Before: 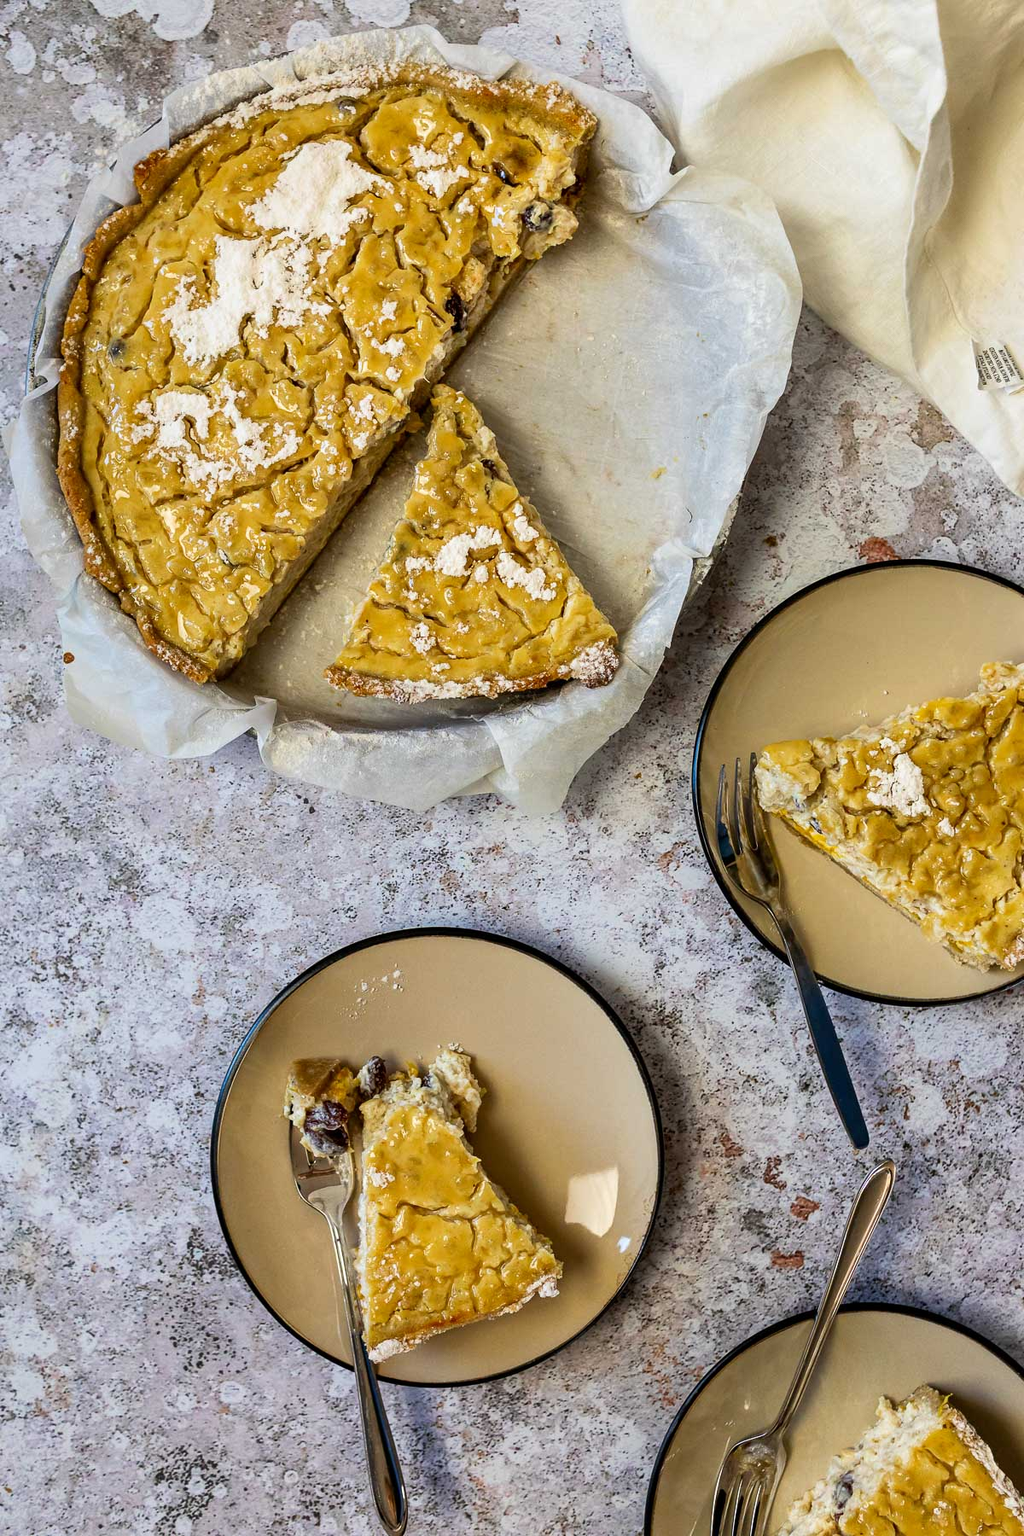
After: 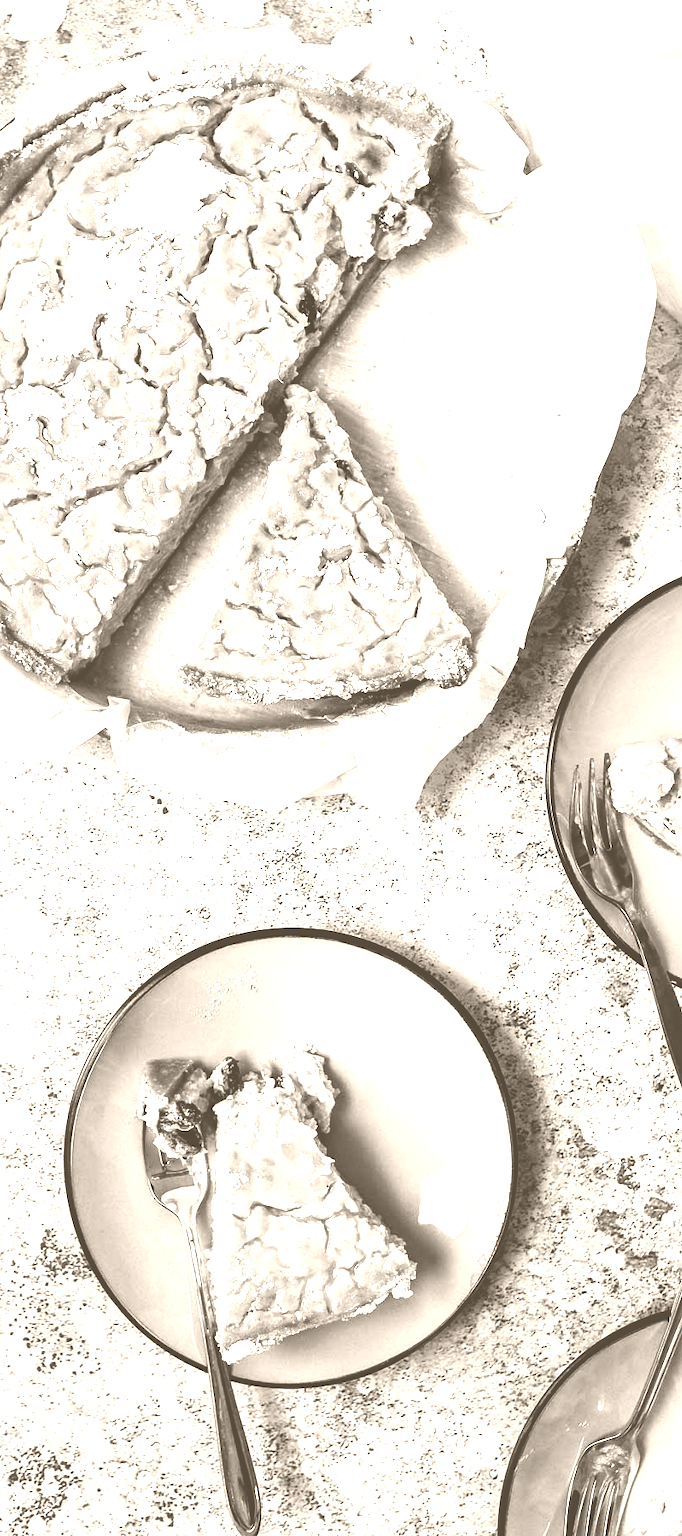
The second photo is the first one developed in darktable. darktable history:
crop and rotate: left 14.385%, right 18.948%
white balance: red 0.98, blue 1.61
colorize: hue 34.49°, saturation 35.33%, source mix 100%, version 1
tone curve: curves: ch0 [(0, 0.031) (0.139, 0.084) (0.311, 0.278) (0.495, 0.544) (0.718, 0.816) (0.841, 0.909) (1, 0.967)]; ch1 [(0, 0) (0.272, 0.249) (0.388, 0.385) (0.479, 0.456) (0.495, 0.497) (0.538, 0.55) (0.578, 0.595) (0.707, 0.778) (1, 1)]; ch2 [(0, 0) (0.125, 0.089) (0.353, 0.329) (0.443, 0.408) (0.502, 0.495) (0.56, 0.553) (0.608, 0.631) (1, 1)], color space Lab, independent channels, preserve colors none
